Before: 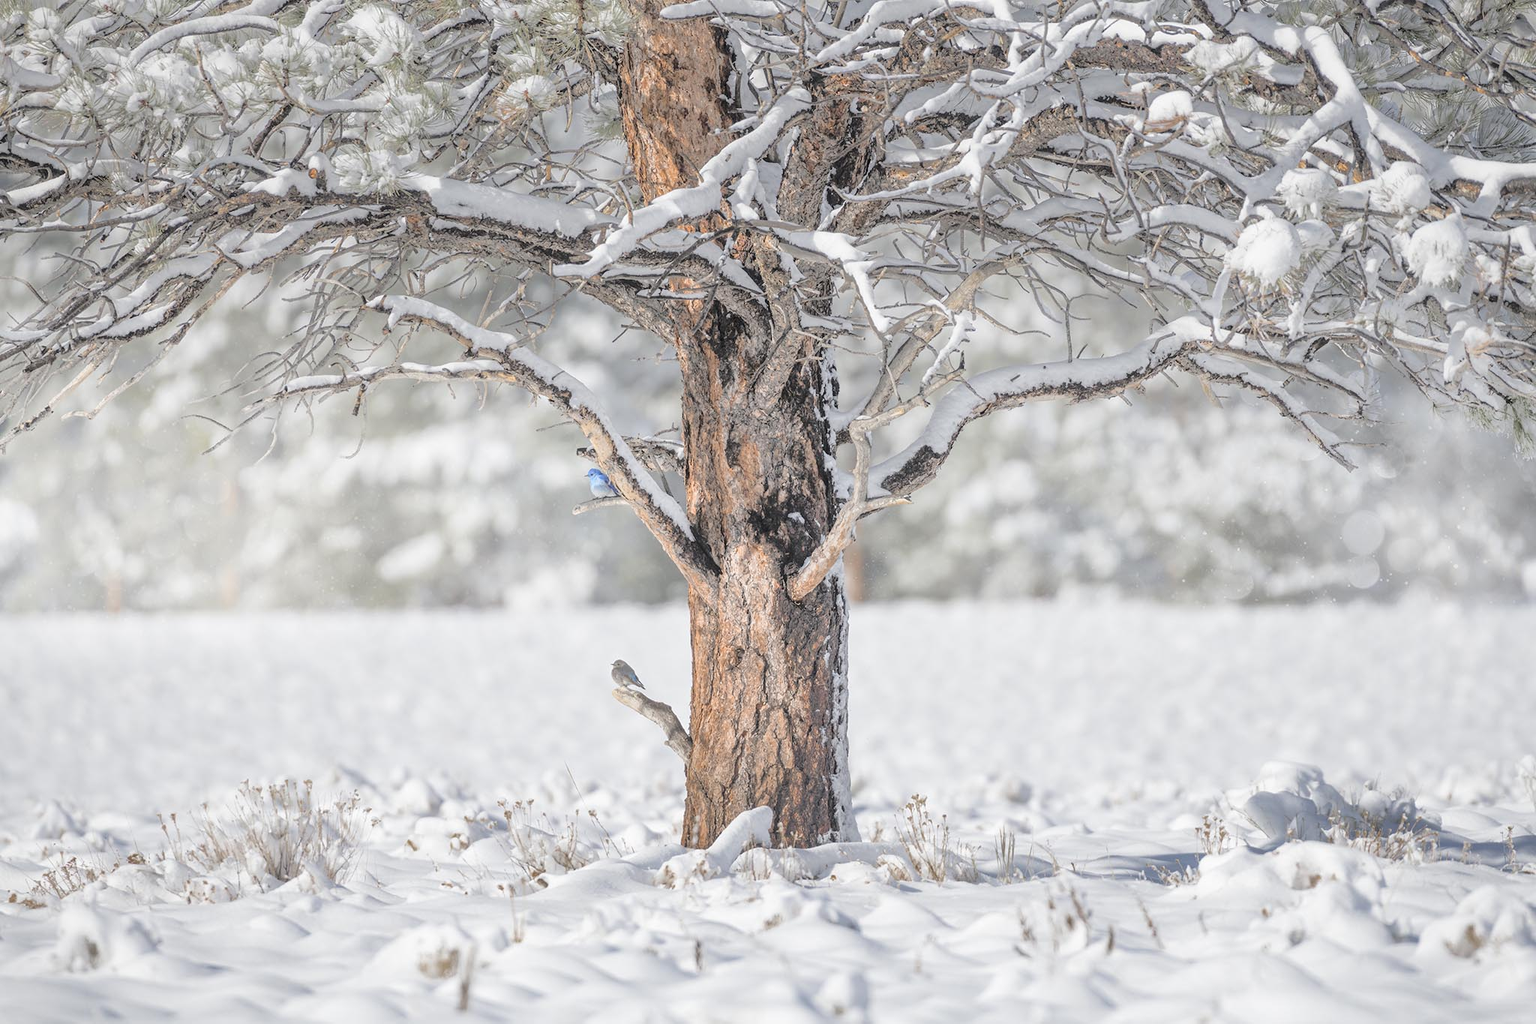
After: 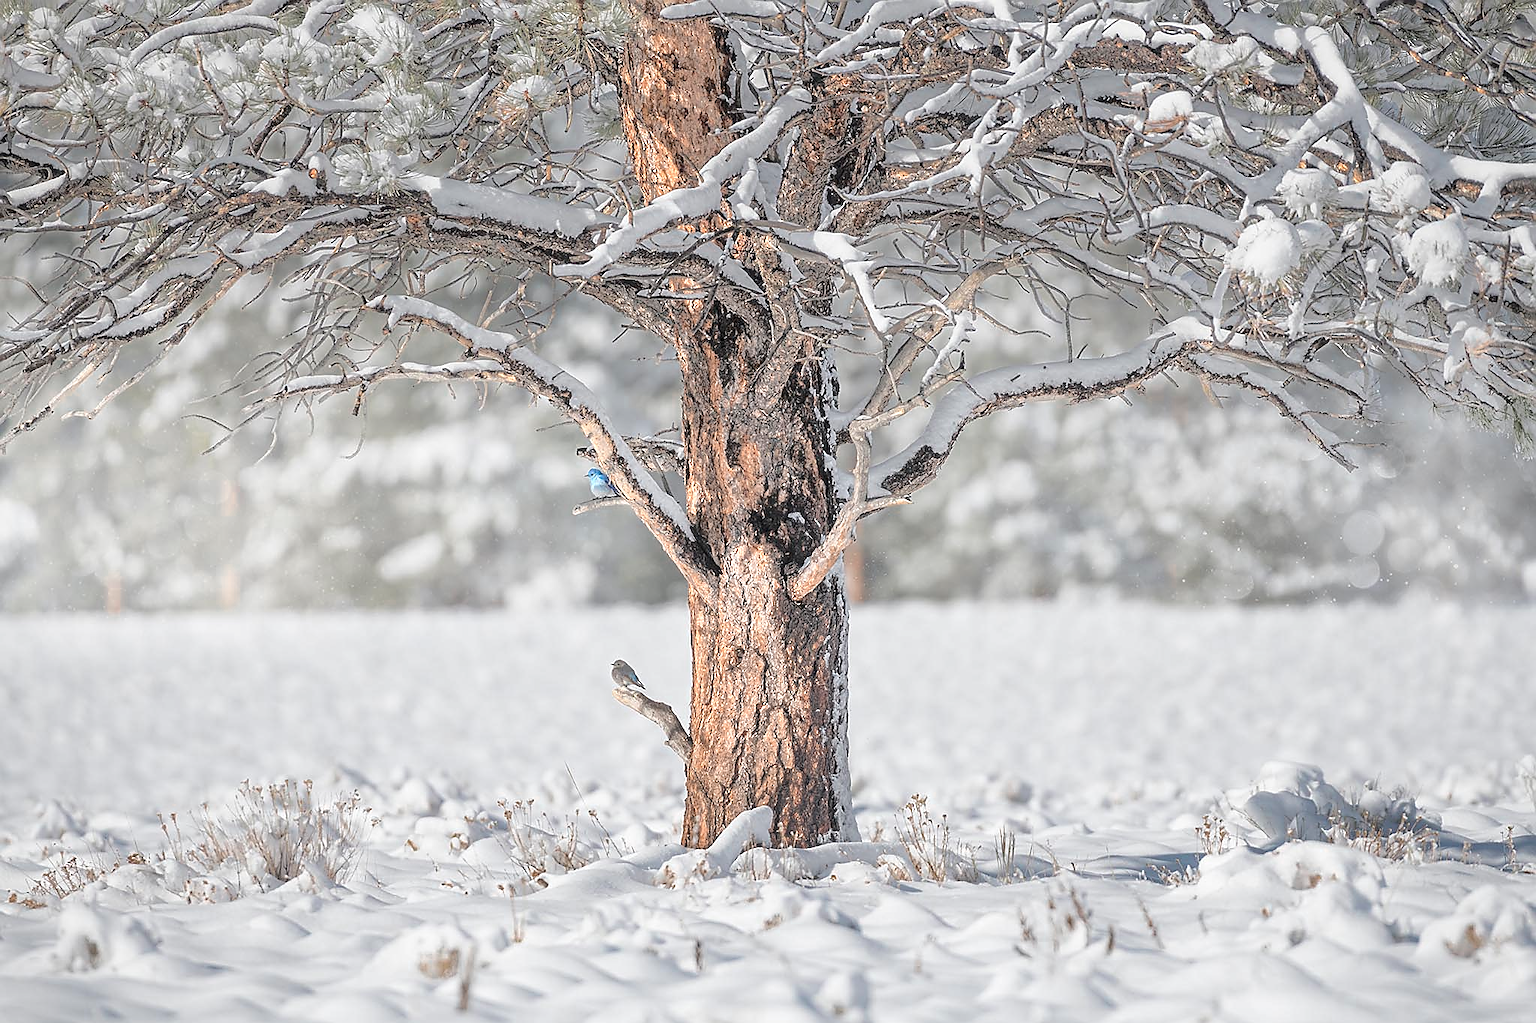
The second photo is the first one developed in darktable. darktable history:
sharpen: radius 1.354, amount 1.24, threshold 0.758
color zones: curves: ch0 [(0.018, 0.548) (0.197, 0.654) (0.425, 0.447) (0.605, 0.658) (0.732, 0.579)]; ch1 [(0.105, 0.531) (0.224, 0.531) (0.386, 0.39) (0.618, 0.456) (0.732, 0.456) (0.956, 0.421)]; ch2 [(0.039, 0.583) (0.215, 0.465) (0.399, 0.544) (0.465, 0.548) (0.614, 0.447) (0.724, 0.43) (0.882, 0.623) (0.956, 0.632)]
tone curve: curves: ch0 [(0, 0) (0.003, 0.002) (0.011, 0.009) (0.025, 0.021) (0.044, 0.037) (0.069, 0.058) (0.1, 0.084) (0.136, 0.114) (0.177, 0.149) (0.224, 0.188) (0.277, 0.232) (0.335, 0.281) (0.399, 0.341) (0.468, 0.416) (0.543, 0.496) (0.623, 0.574) (0.709, 0.659) (0.801, 0.754) (0.898, 0.876) (1, 1)], color space Lab, independent channels, preserve colors none
